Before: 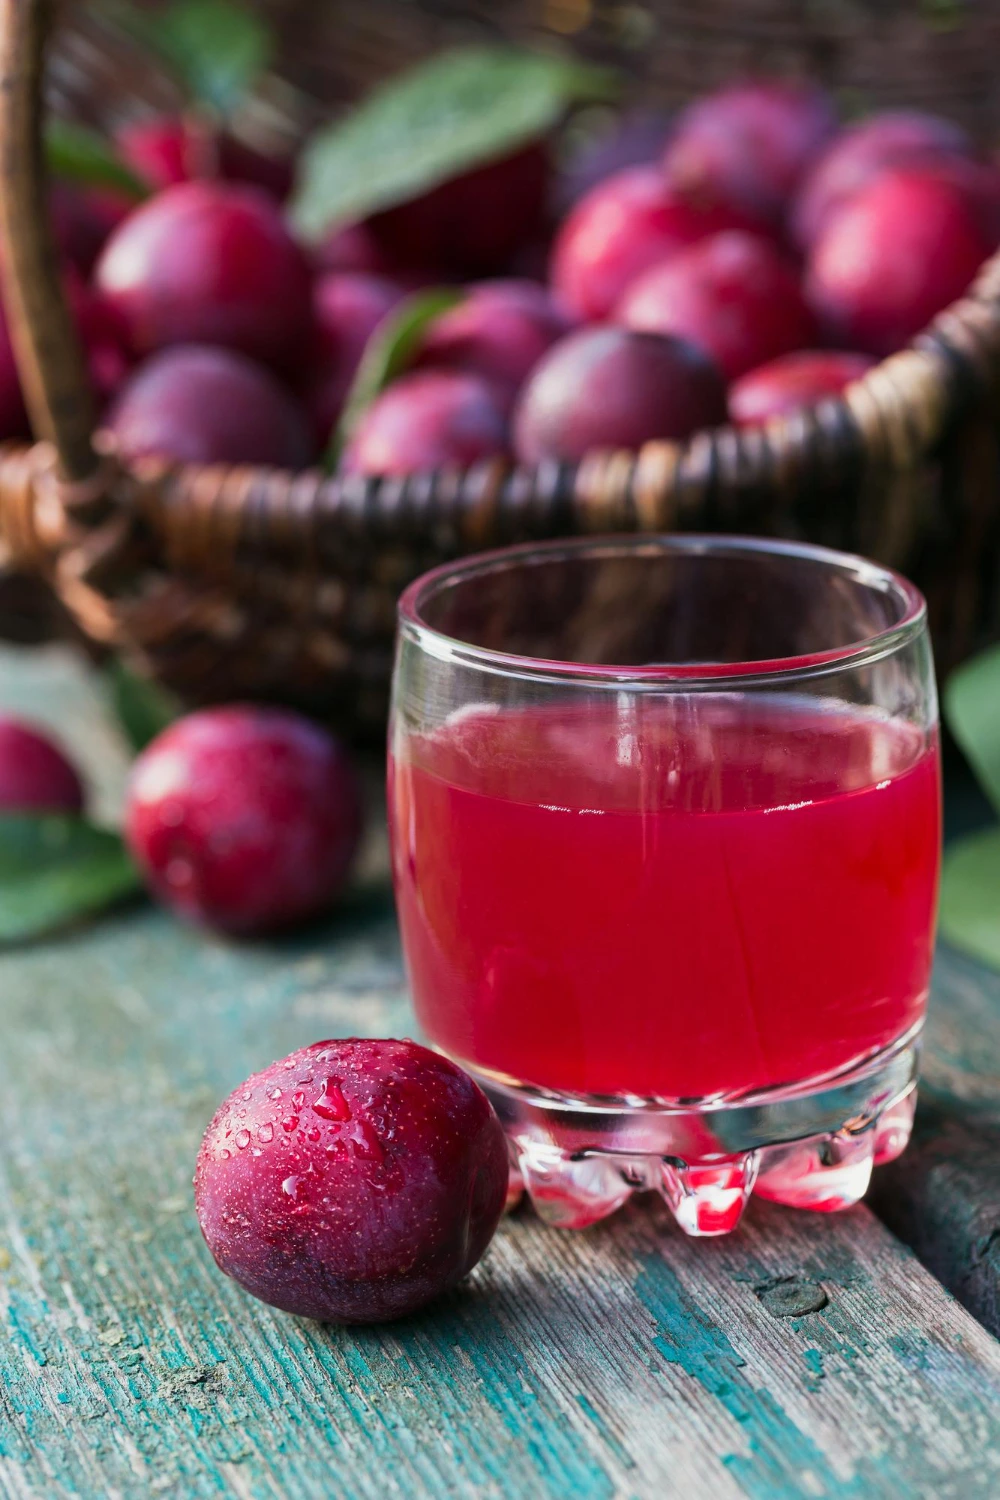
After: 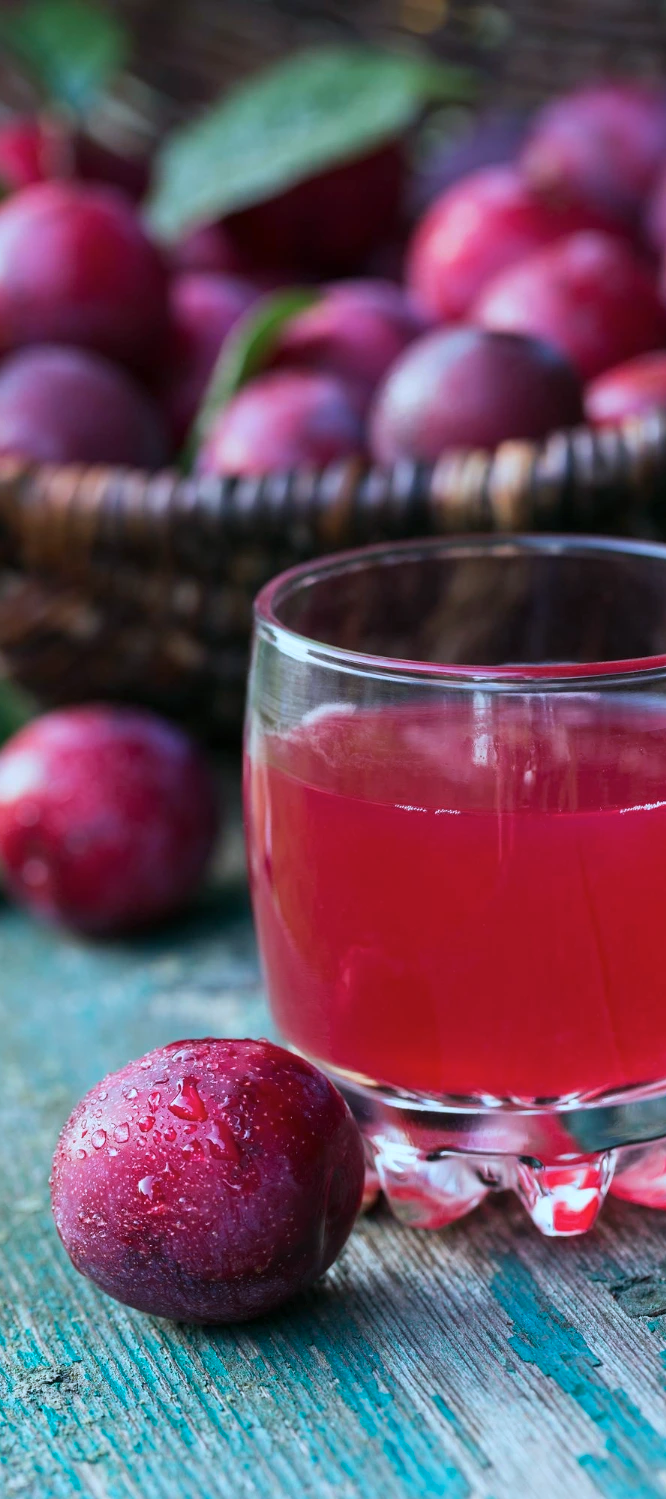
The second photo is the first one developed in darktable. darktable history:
crop and rotate: left 14.422%, right 18.901%
color calibration: illuminant Planckian (black body), x 0.378, y 0.375, temperature 4020.55 K
